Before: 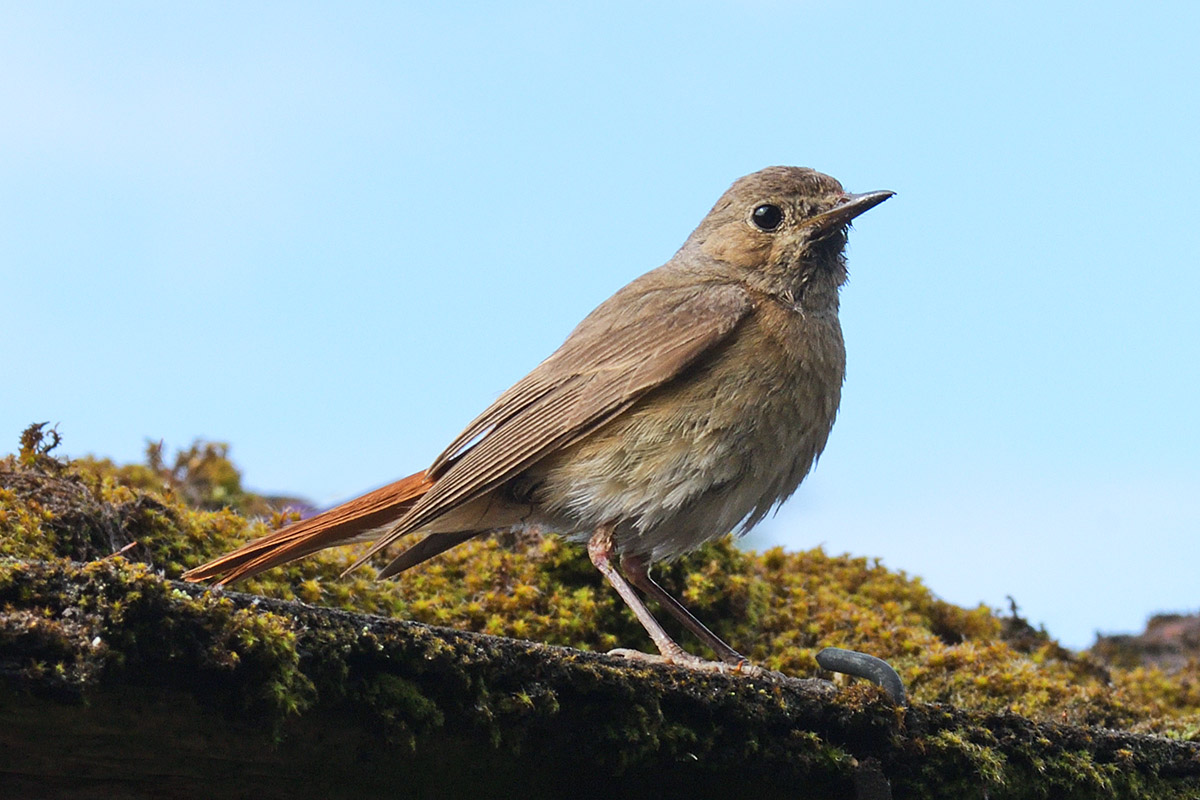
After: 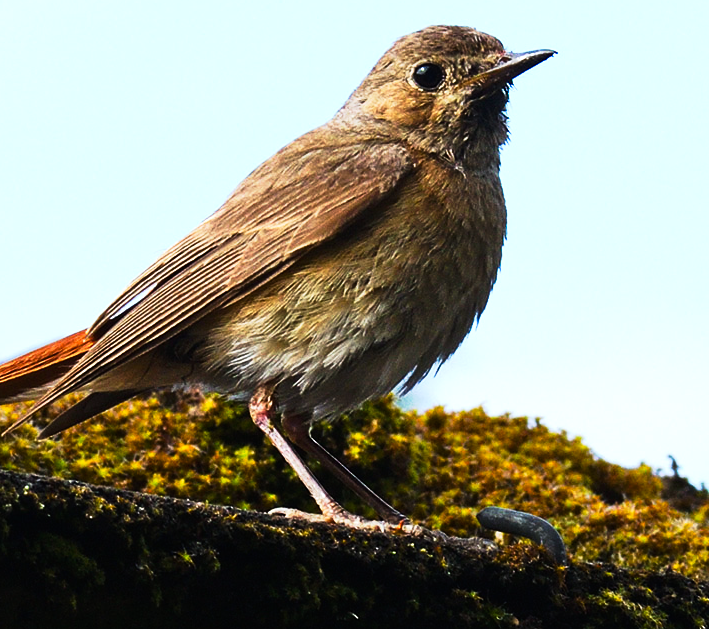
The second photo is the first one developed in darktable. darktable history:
exposure: exposure -0.04 EV, compensate highlight preservation false
tone curve: curves: ch0 [(0, 0) (0.003, 0.007) (0.011, 0.01) (0.025, 0.016) (0.044, 0.025) (0.069, 0.036) (0.1, 0.052) (0.136, 0.073) (0.177, 0.103) (0.224, 0.135) (0.277, 0.177) (0.335, 0.233) (0.399, 0.303) (0.468, 0.376) (0.543, 0.469) (0.623, 0.581) (0.709, 0.723) (0.801, 0.863) (0.898, 0.938) (1, 1)], preserve colors none
crop and rotate: left 28.256%, top 17.734%, right 12.656%, bottom 3.573%
color balance rgb: shadows lift › luminance -20%, power › hue 72.24°, highlights gain › luminance 15%, global offset › hue 171.6°, perceptual saturation grading › global saturation 14.09%, perceptual saturation grading › highlights -25%, perceptual saturation grading › shadows 25%, global vibrance 25%, contrast 10%
